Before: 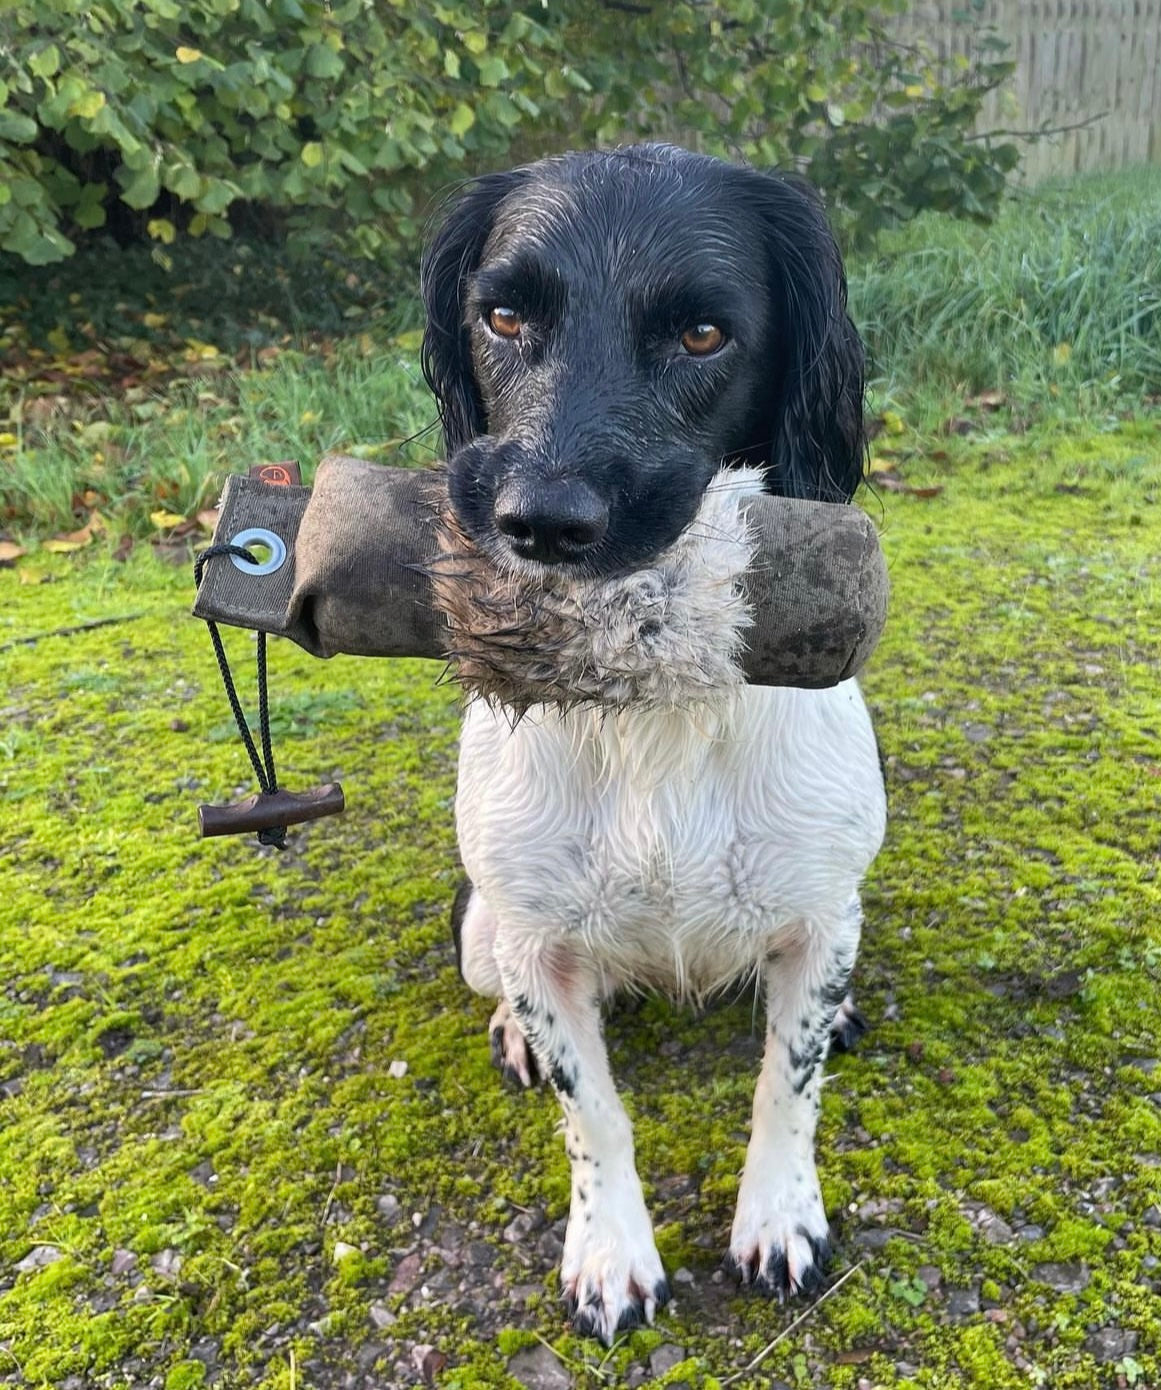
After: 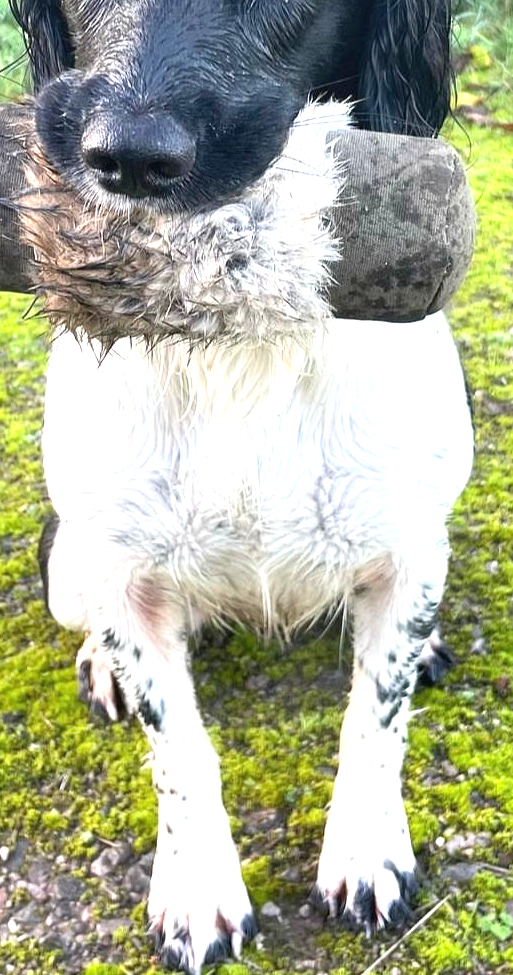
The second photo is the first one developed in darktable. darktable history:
tone equalizer: on, module defaults
exposure: black level correction 0, exposure 1 EV, compensate exposure bias true, compensate highlight preservation false
crop: left 35.591%, top 26.377%, right 20.185%, bottom 3.423%
